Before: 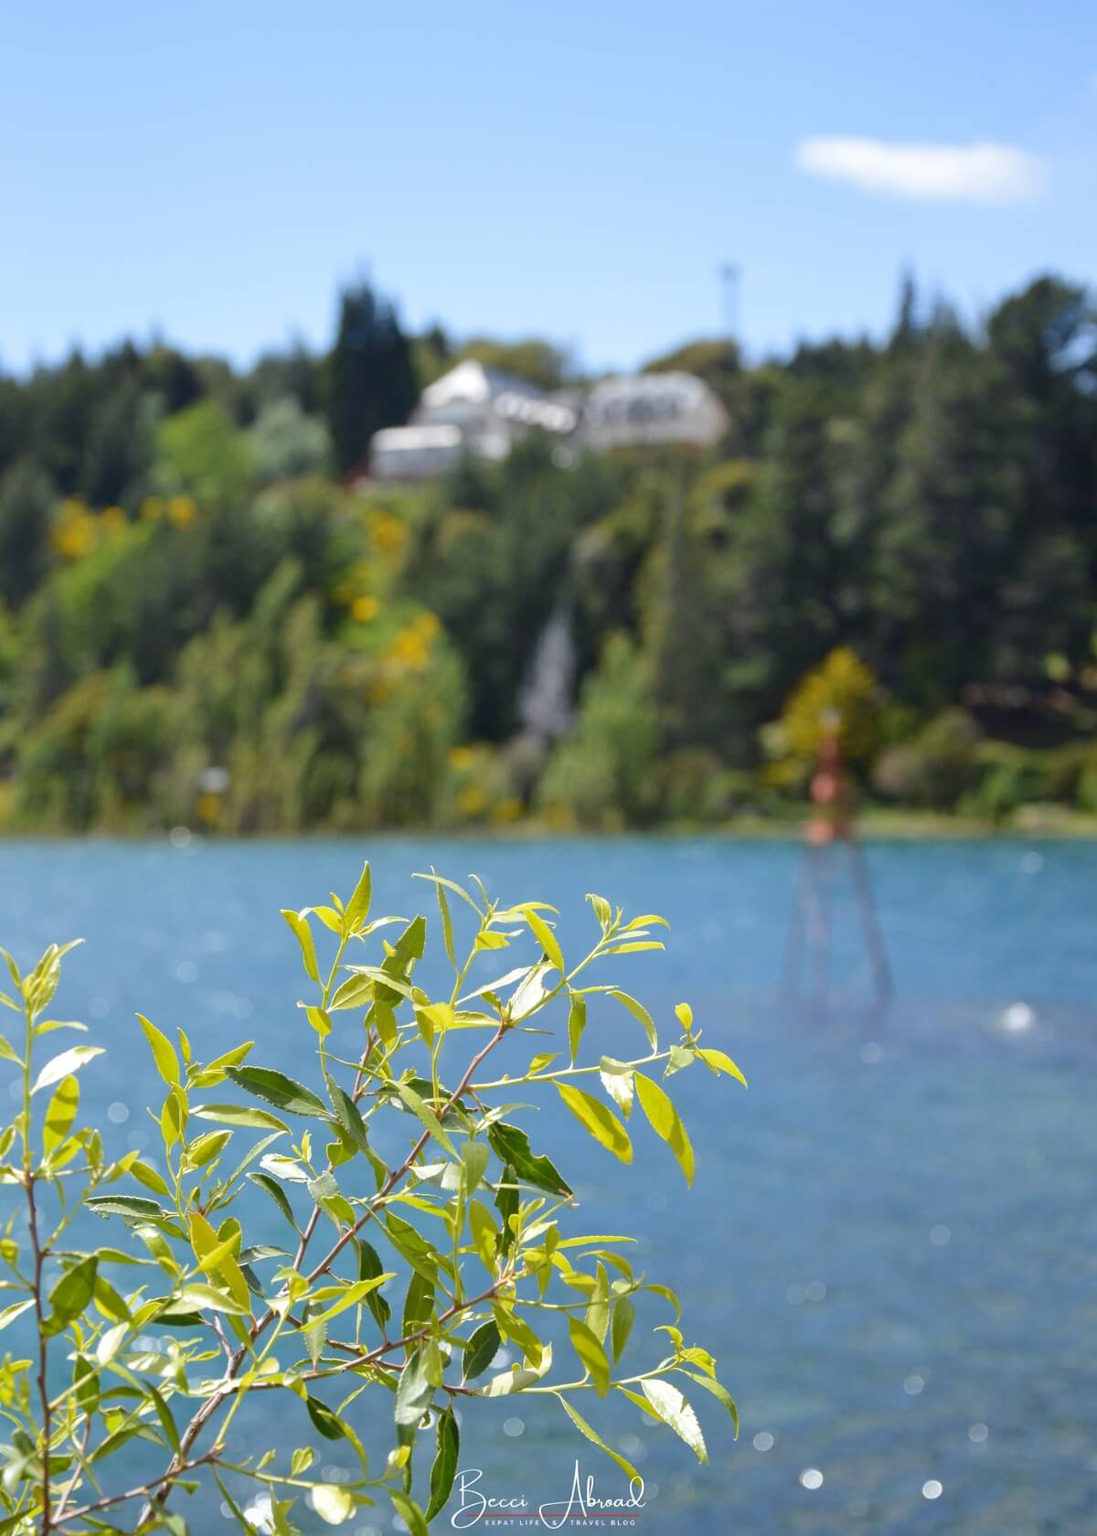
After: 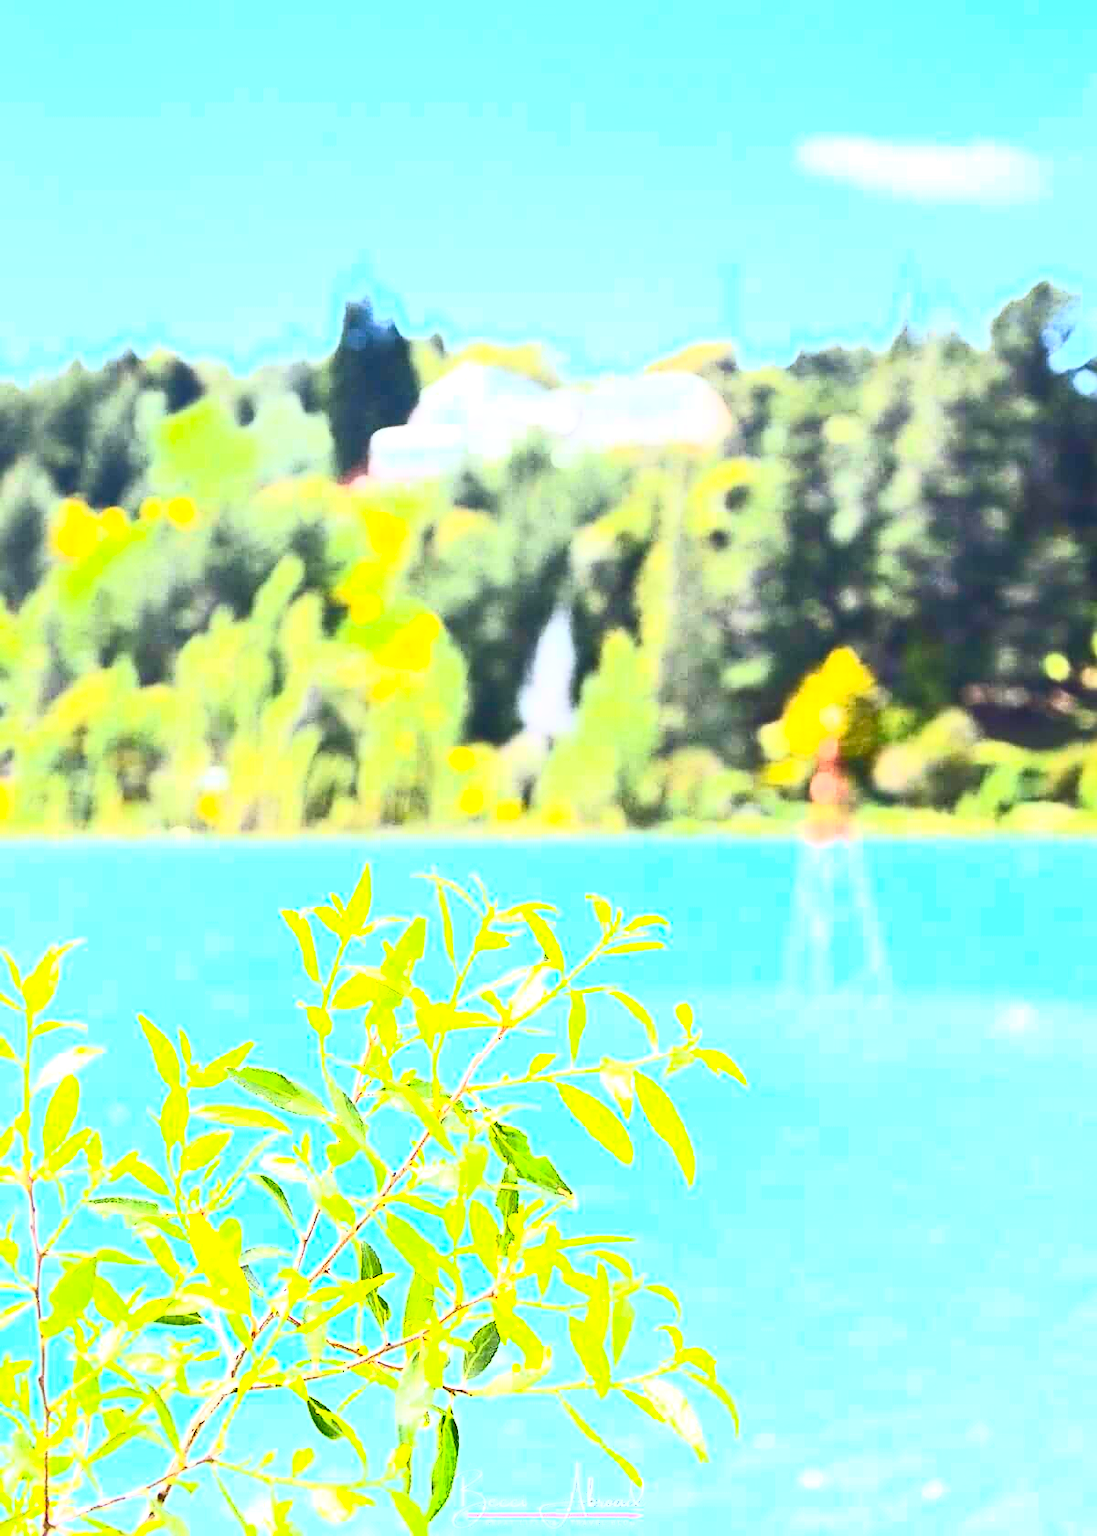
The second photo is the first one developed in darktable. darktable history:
contrast brightness saturation: contrast 0.83, brightness 0.59, saturation 0.59
sharpen: on, module defaults
exposure: black level correction 0, exposure 1.75 EV, compensate exposure bias true, compensate highlight preservation false
color correction: saturation 0.99
